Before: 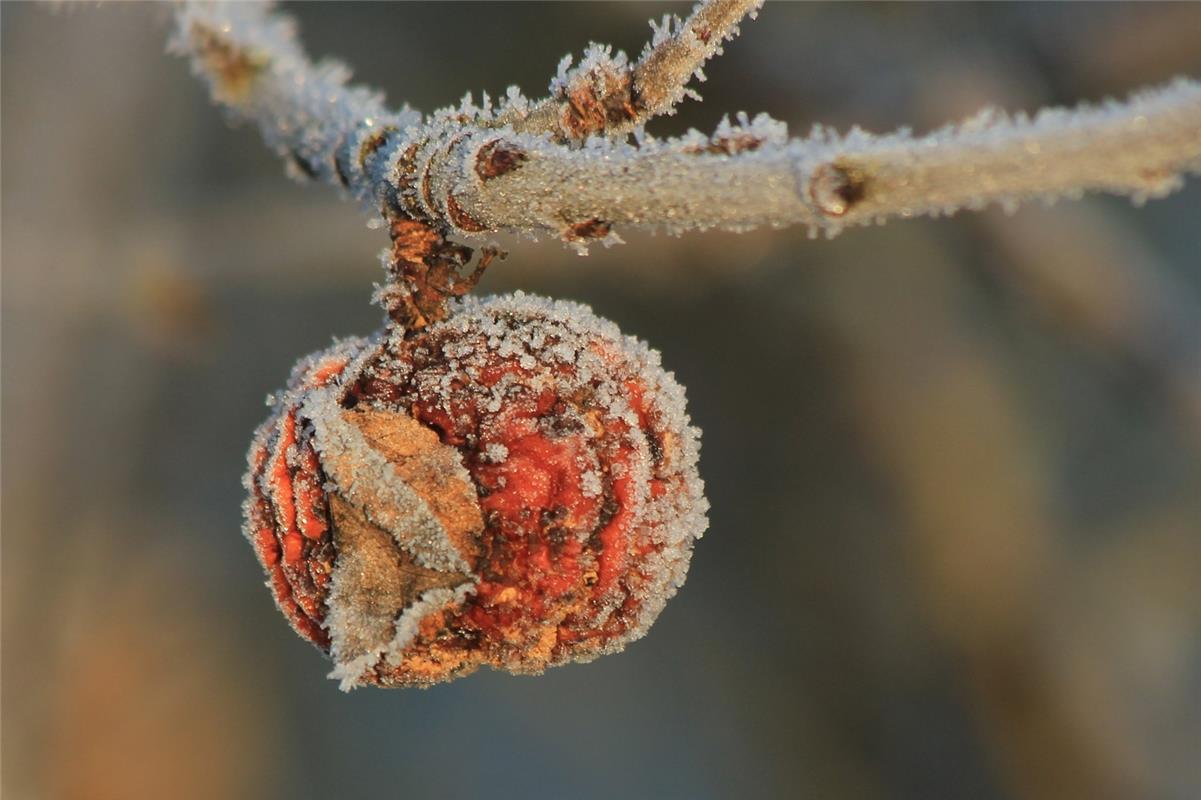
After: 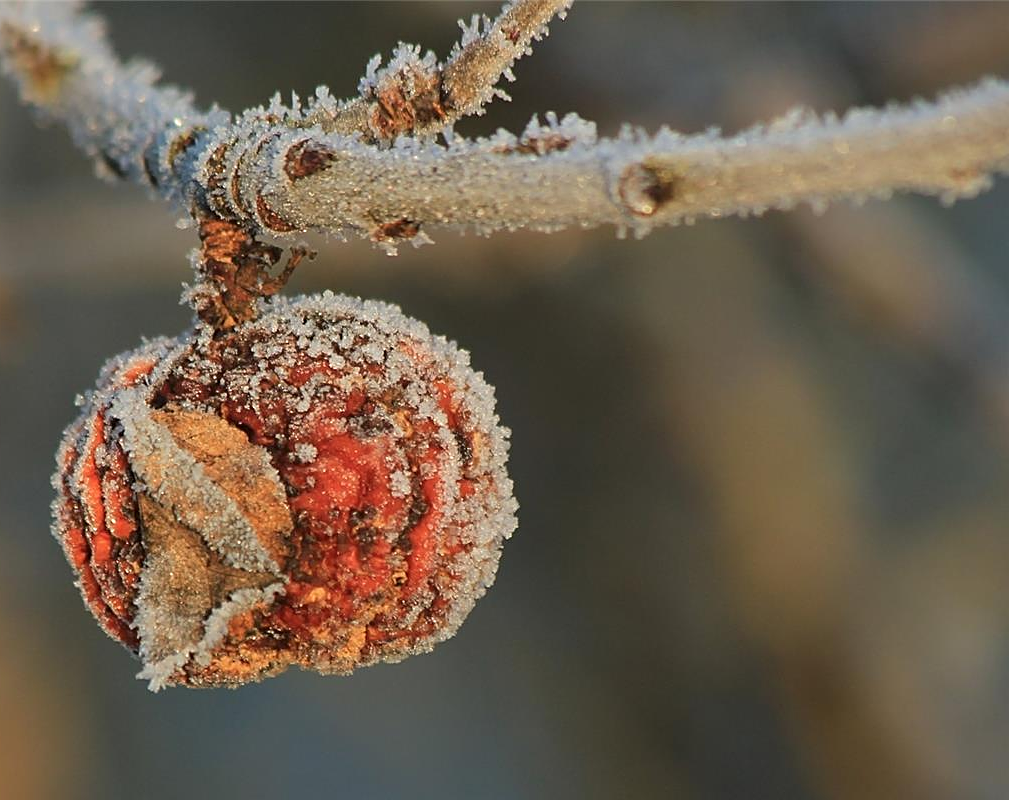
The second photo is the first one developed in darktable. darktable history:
sharpen: on, module defaults
crop: left 15.975%
